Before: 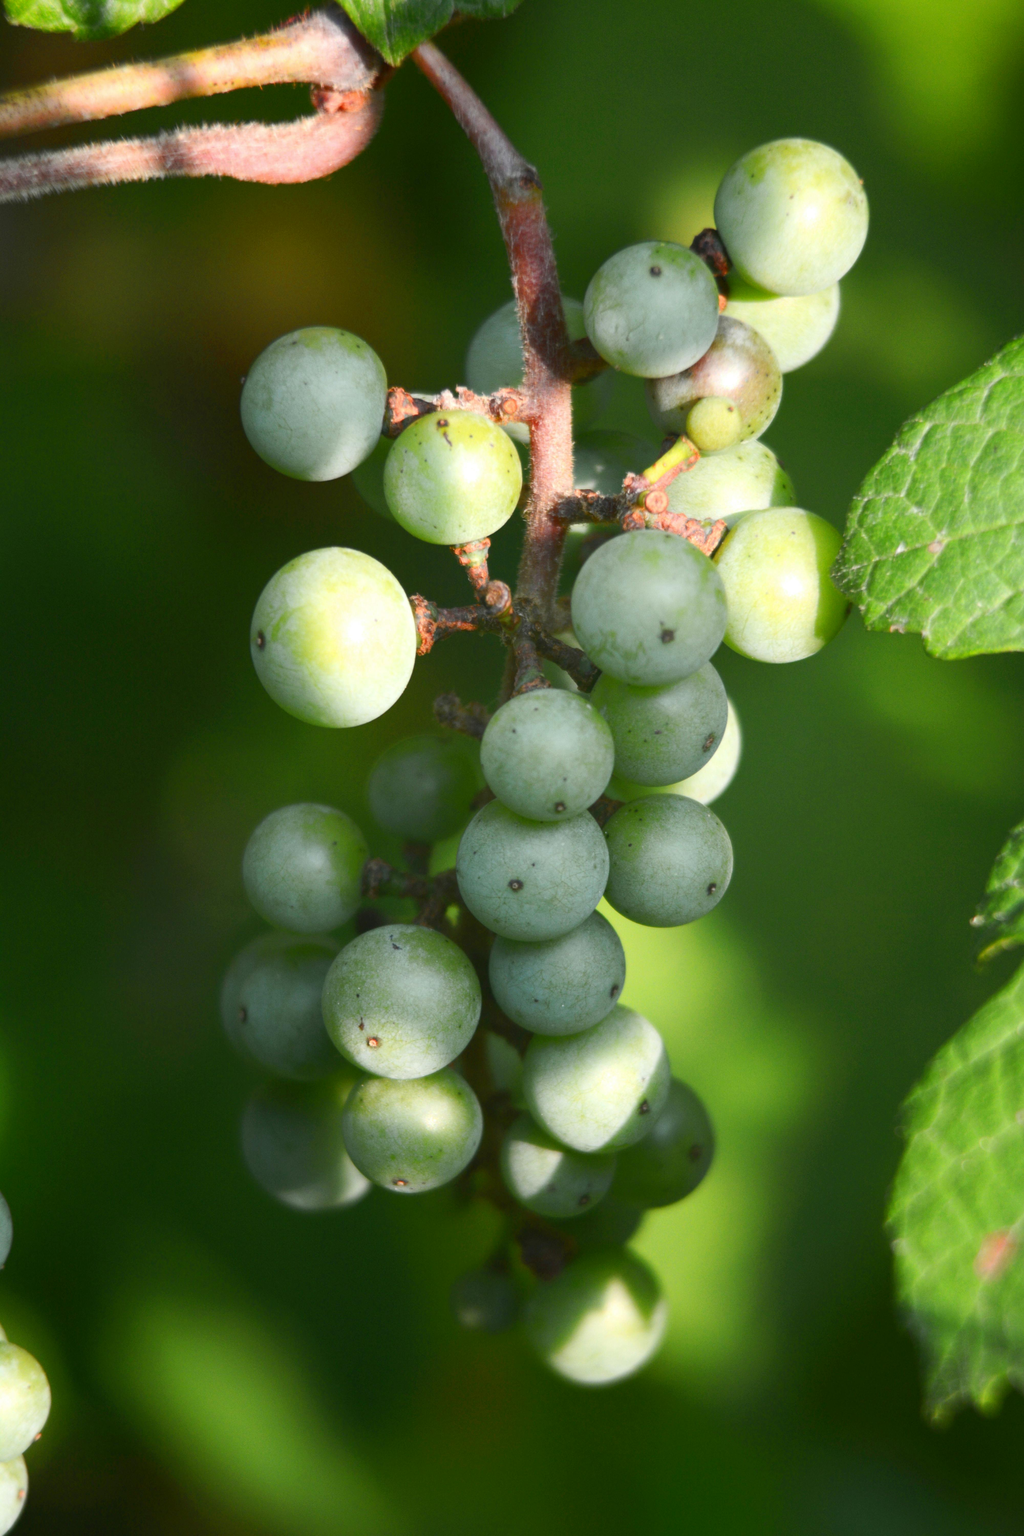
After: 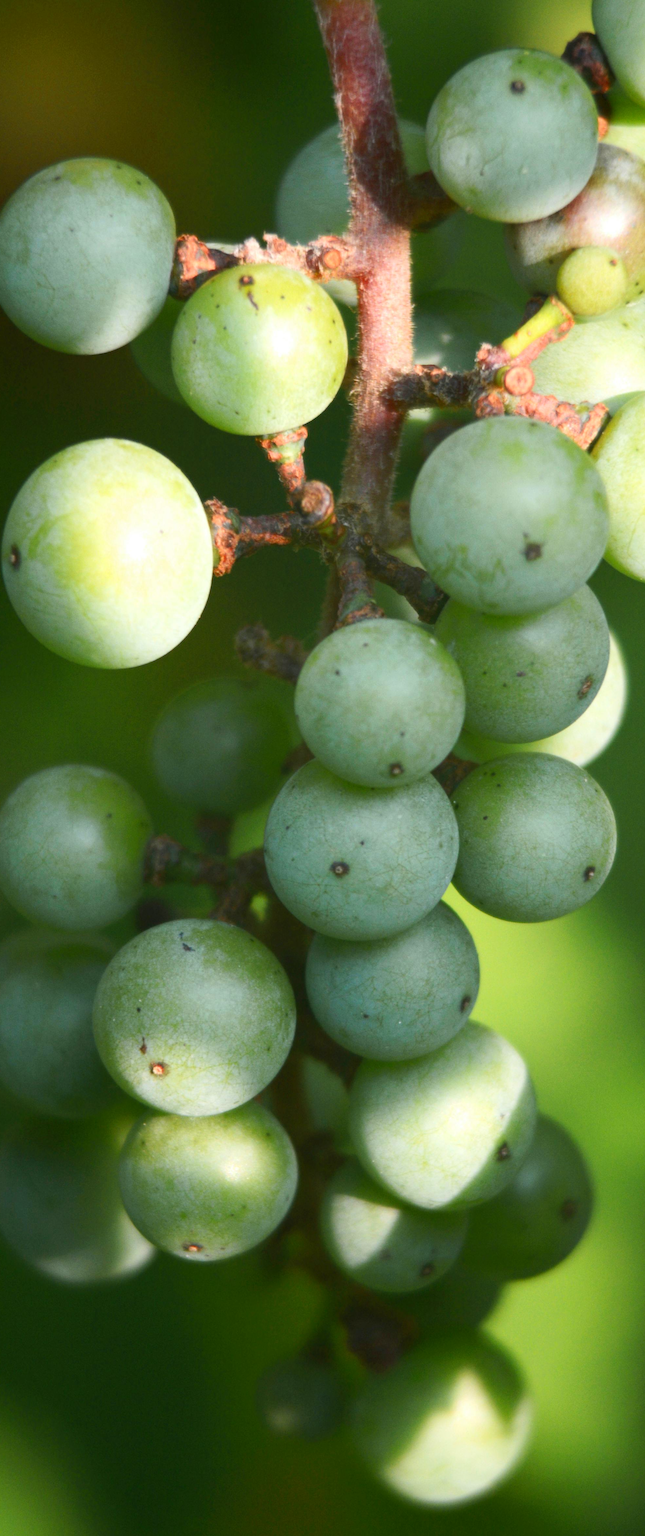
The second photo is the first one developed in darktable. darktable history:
crop and rotate: angle 0.02°, left 24.353%, top 13.219%, right 26.156%, bottom 8.224%
velvia: on, module defaults
